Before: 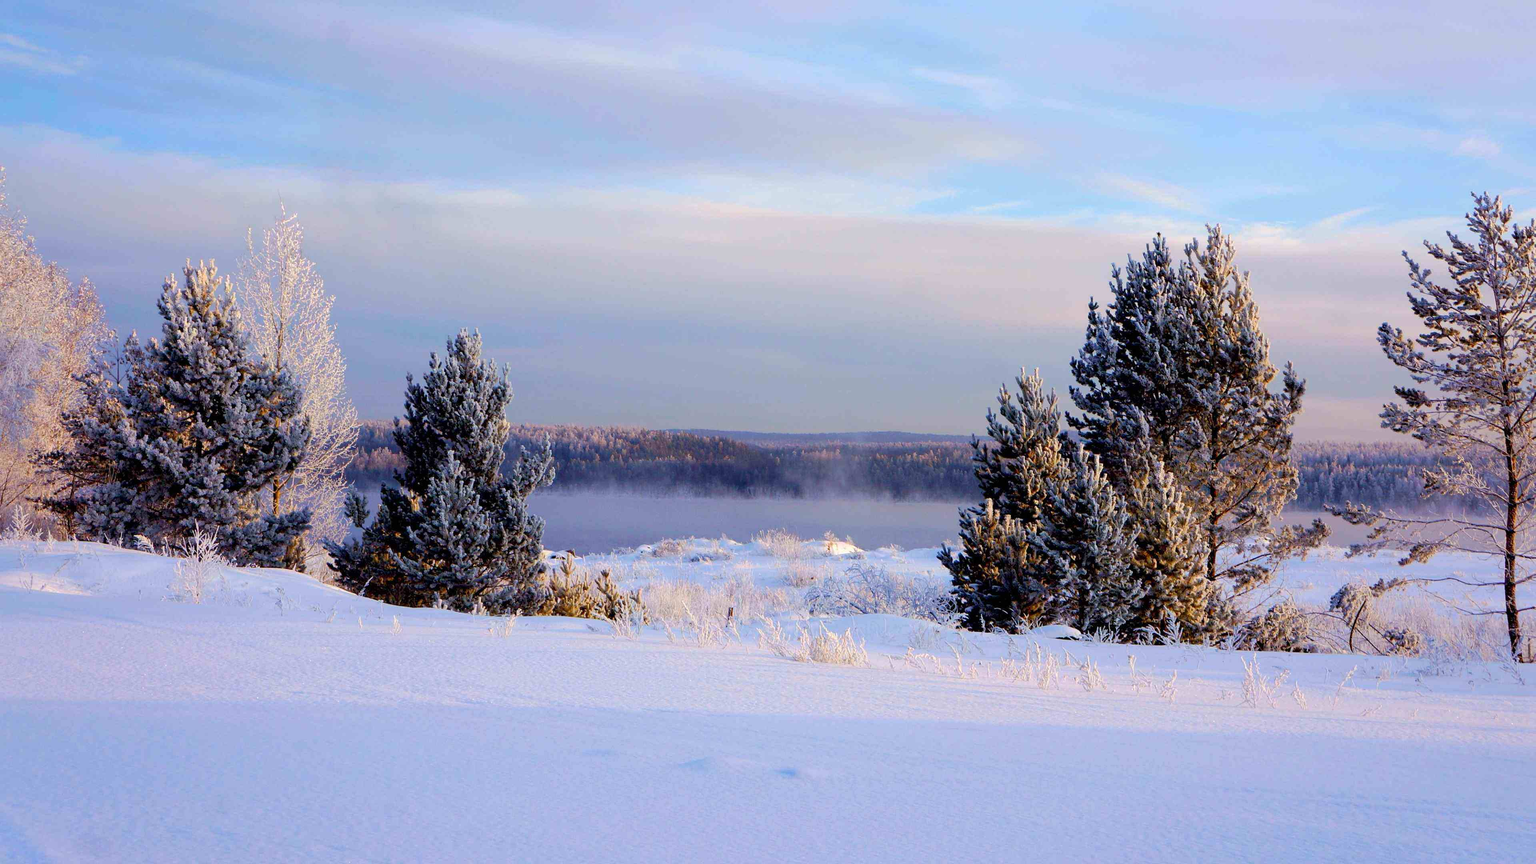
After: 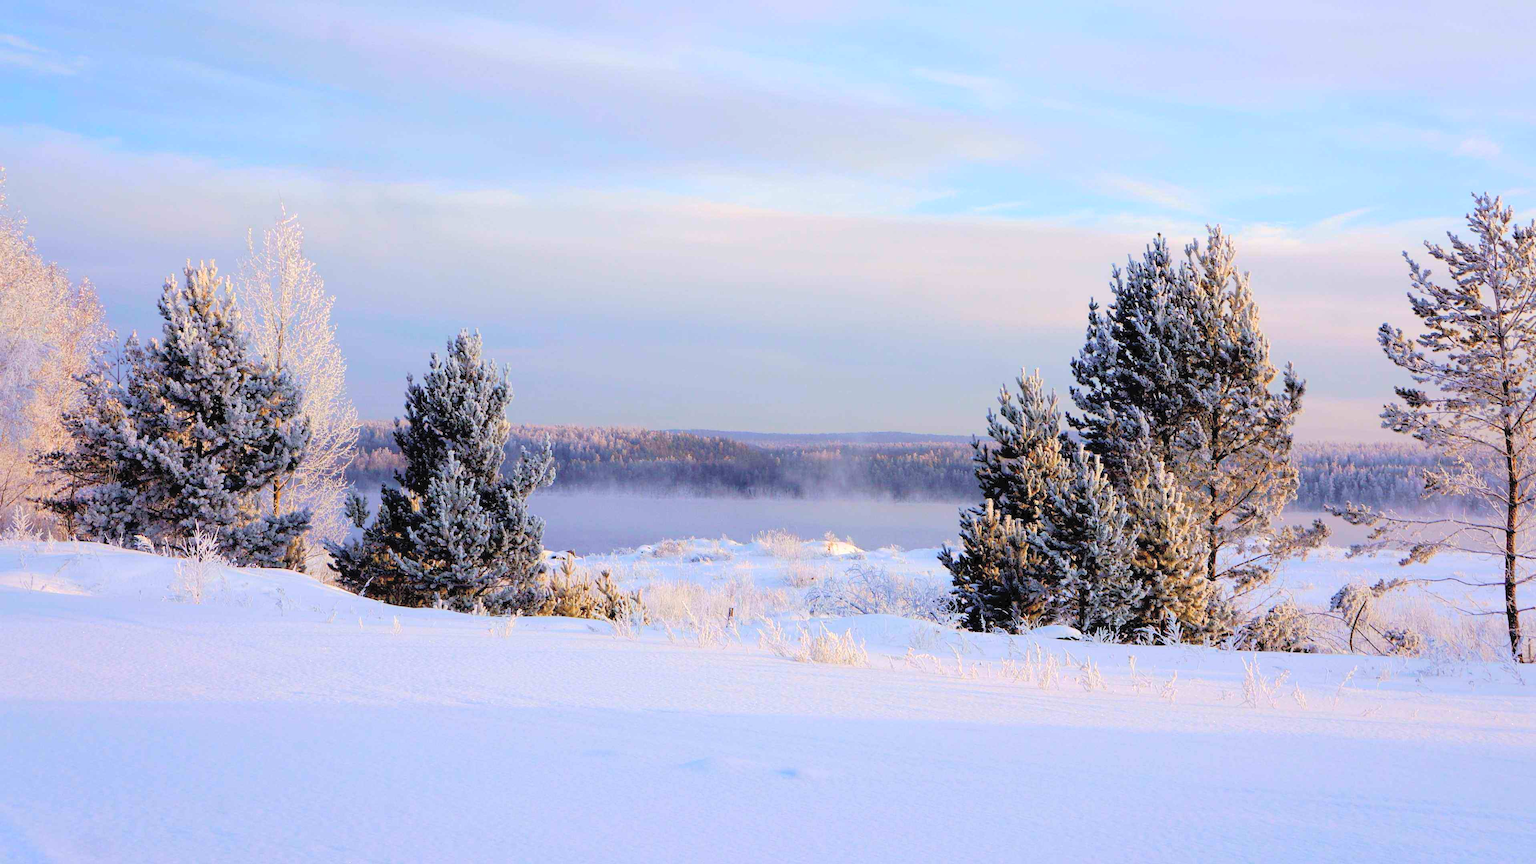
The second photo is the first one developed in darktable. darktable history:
contrast brightness saturation: brightness 0.275
